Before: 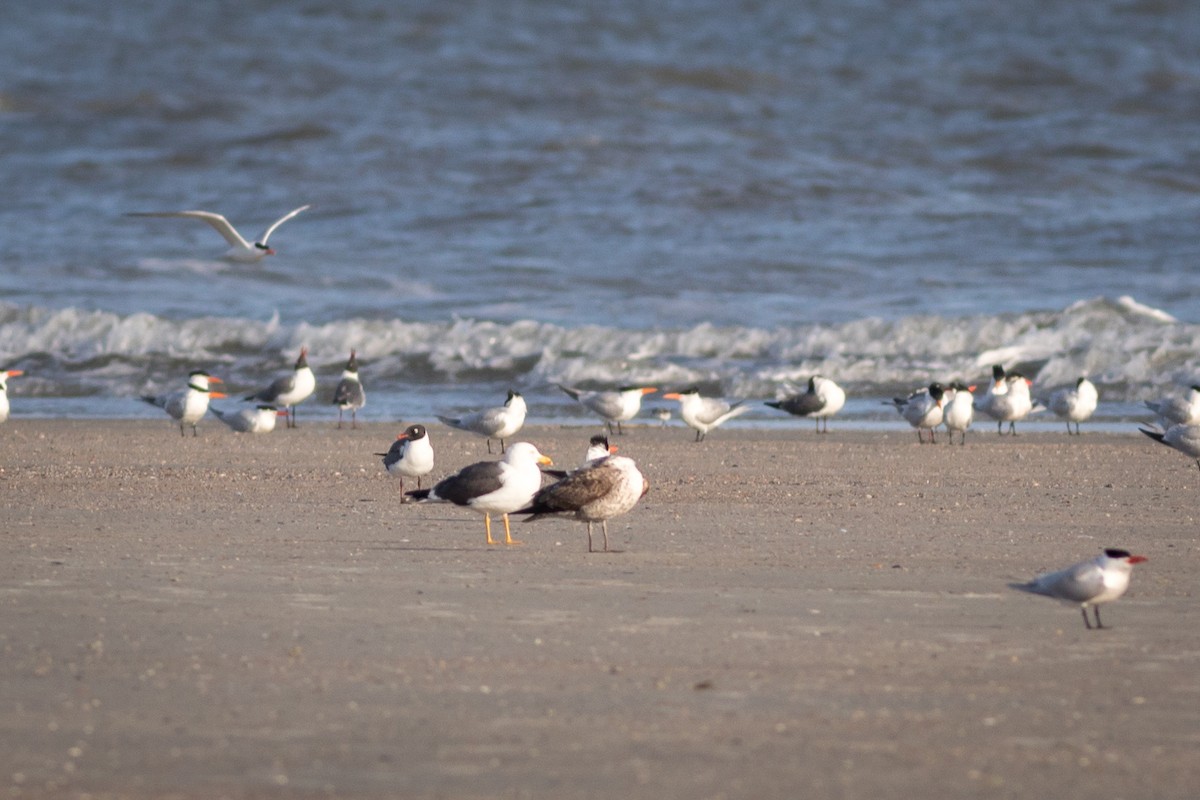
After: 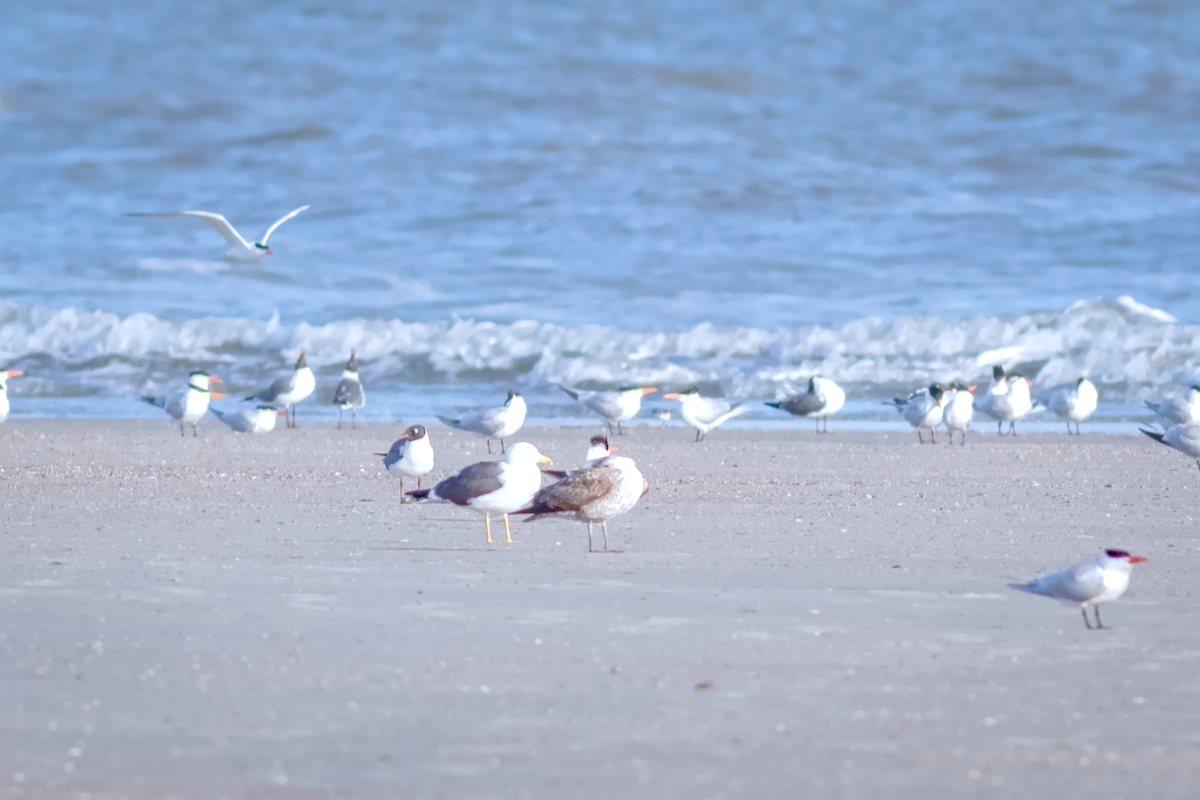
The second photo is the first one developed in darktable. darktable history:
local contrast: on, module defaults
color calibration: x 0.37, y 0.382, temperature 4313.32 K
denoise (profiled): preserve shadows 1.43, scattering 0.005, a [-1, 0, 0], compensate highlight preservation false
haze removal: compatibility mode true, adaptive false
highlight reconstruction: on, module defaults
lens correction: scale 1, crop 1, focal 35, aperture 16, distance 1.55, camera "Canon EOS RP", lens "Canon RF 35mm F1.8 MACRO IS STM"
velvia: on, module defaults
color balance rgb: perceptual saturation grading › global saturation 35%, perceptual saturation grading › highlights -25%, perceptual saturation grading › shadows 50%
